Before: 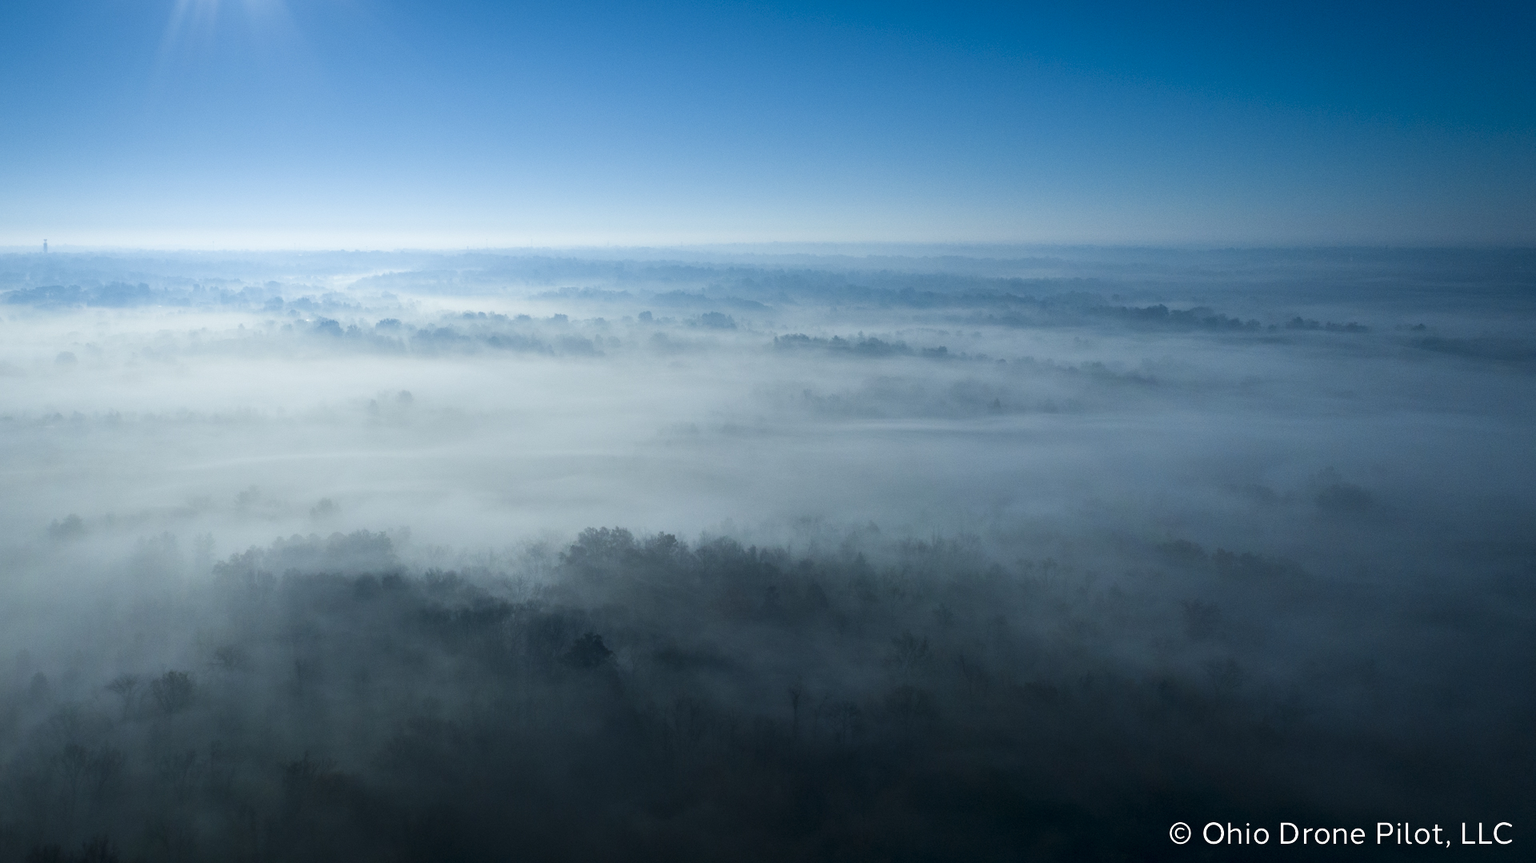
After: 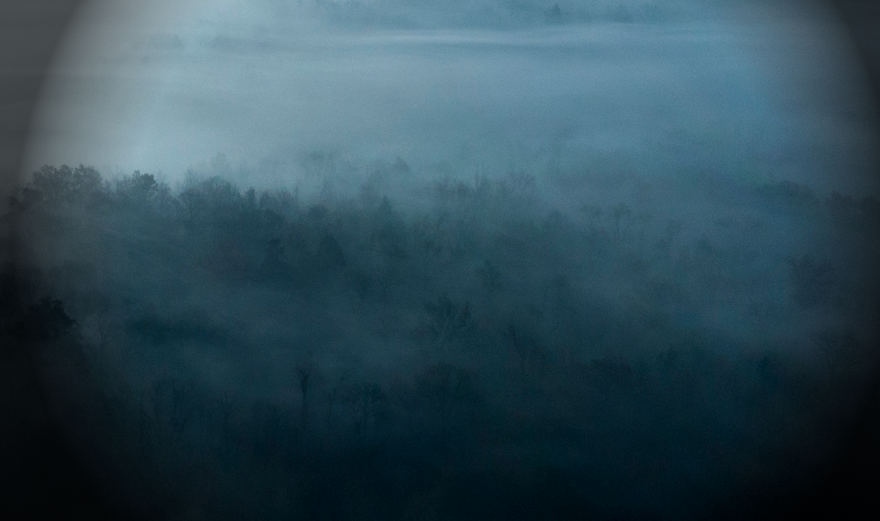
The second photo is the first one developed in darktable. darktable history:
vignetting: fall-off start 76.42%, fall-off radius 27.36%, brightness -0.872, center (0.037, -0.09), width/height ratio 0.971
crop: left 35.976%, top 45.819%, right 18.162%, bottom 5.807%
